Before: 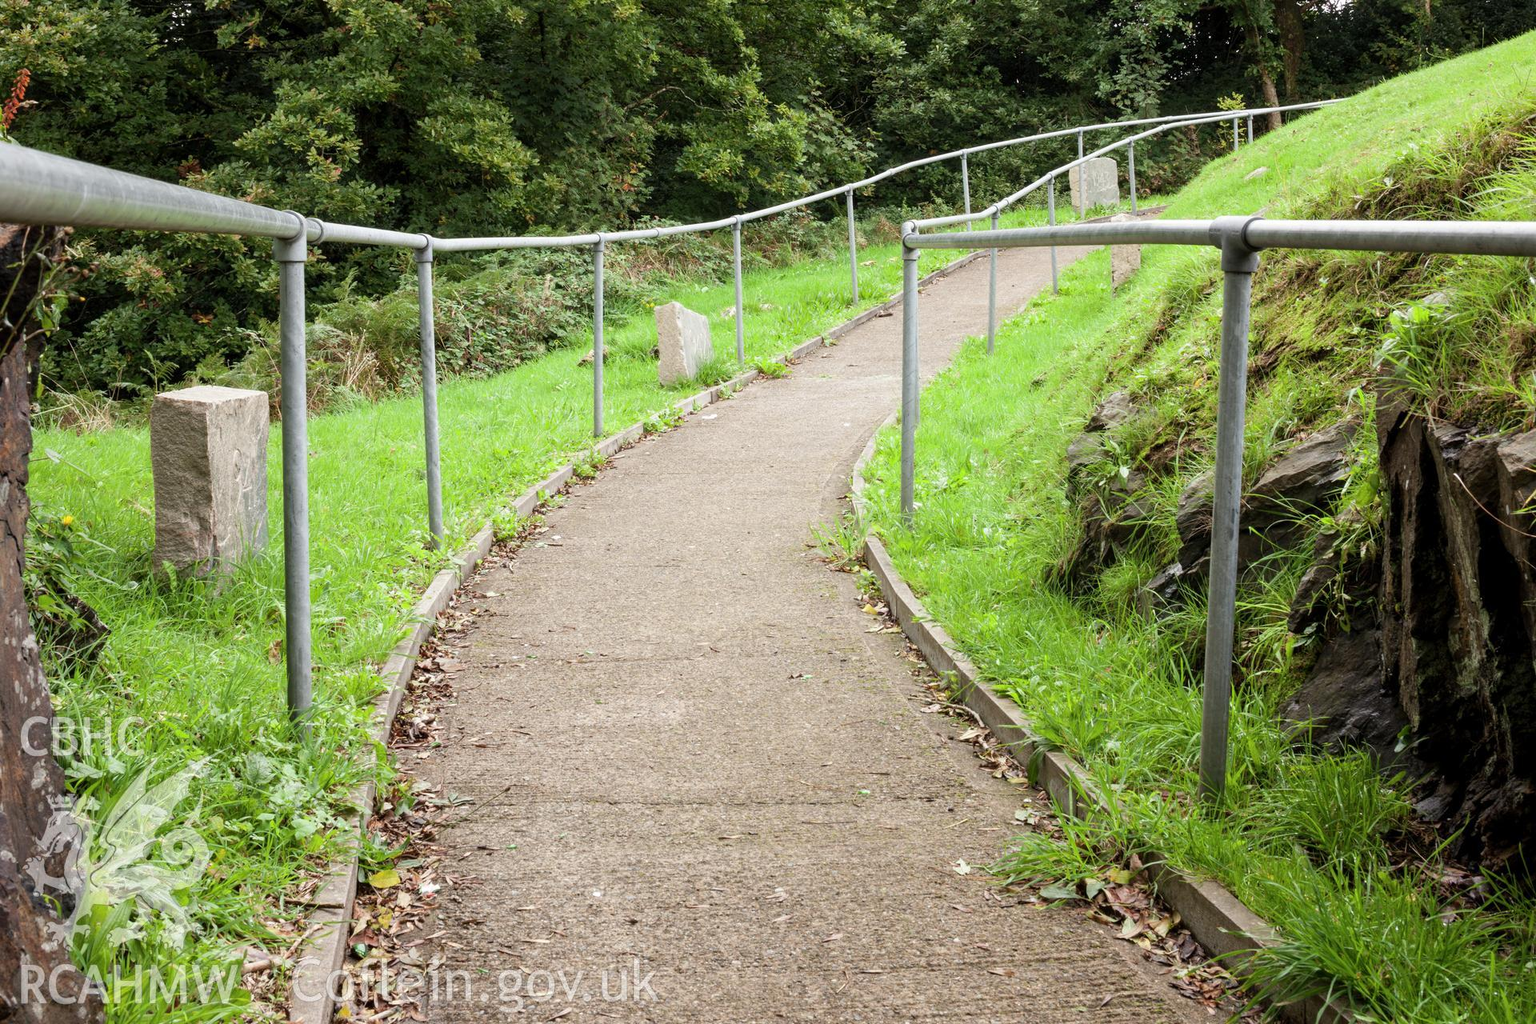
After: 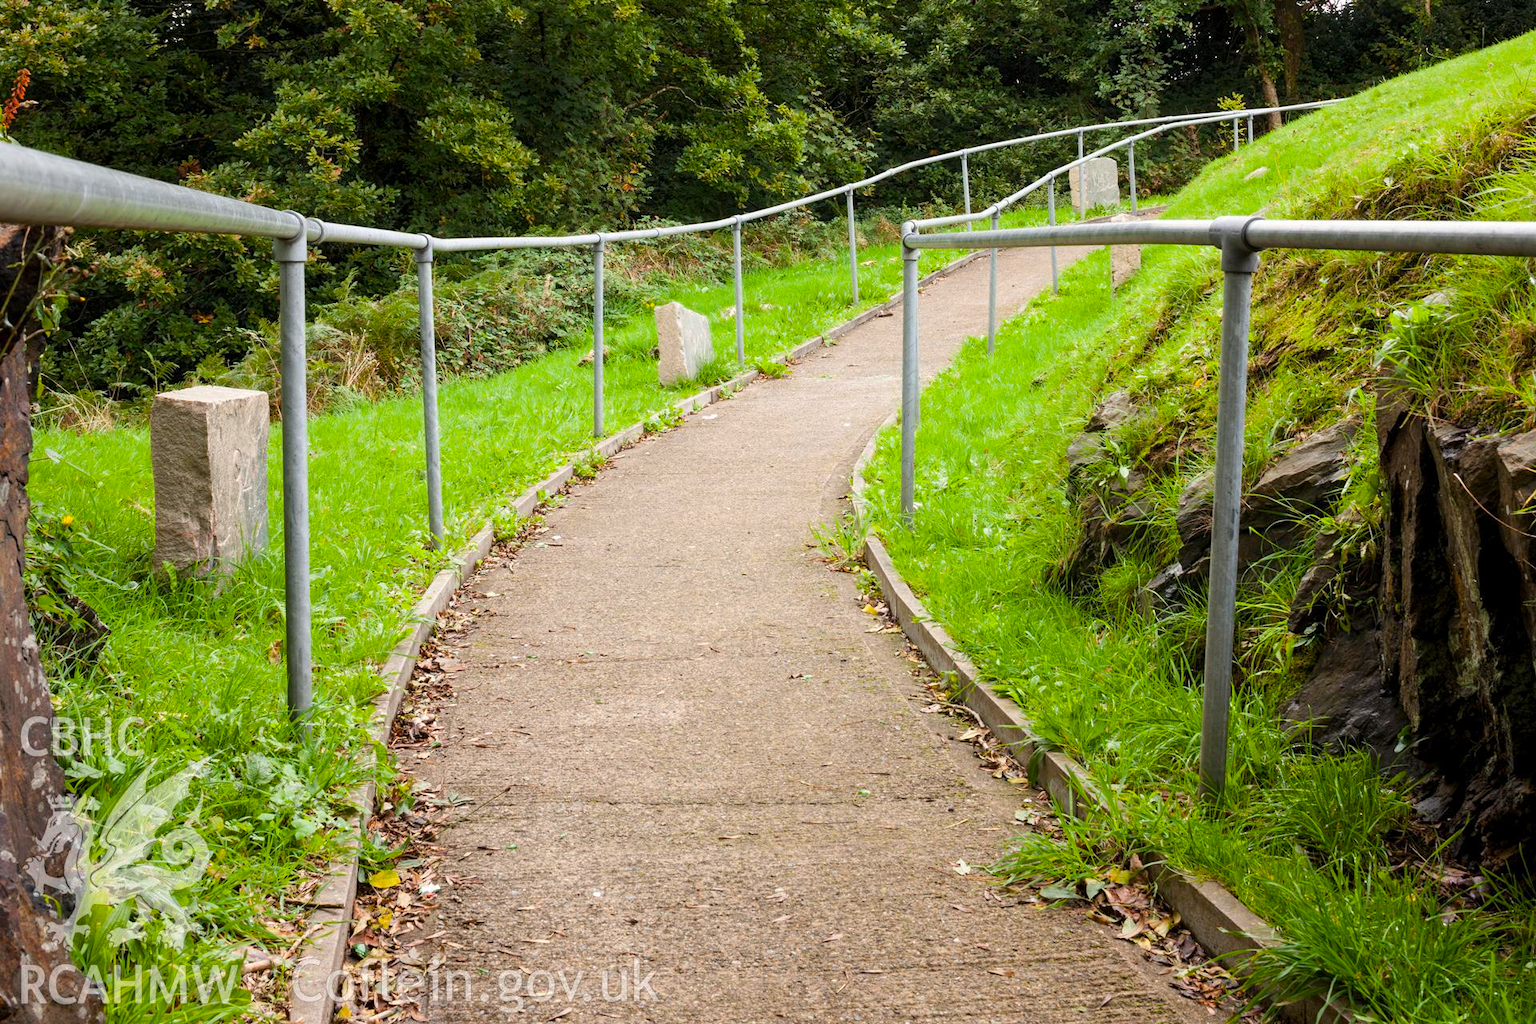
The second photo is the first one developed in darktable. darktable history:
color balance rgb: perceptual saturation grading › global saturation 38.829%
